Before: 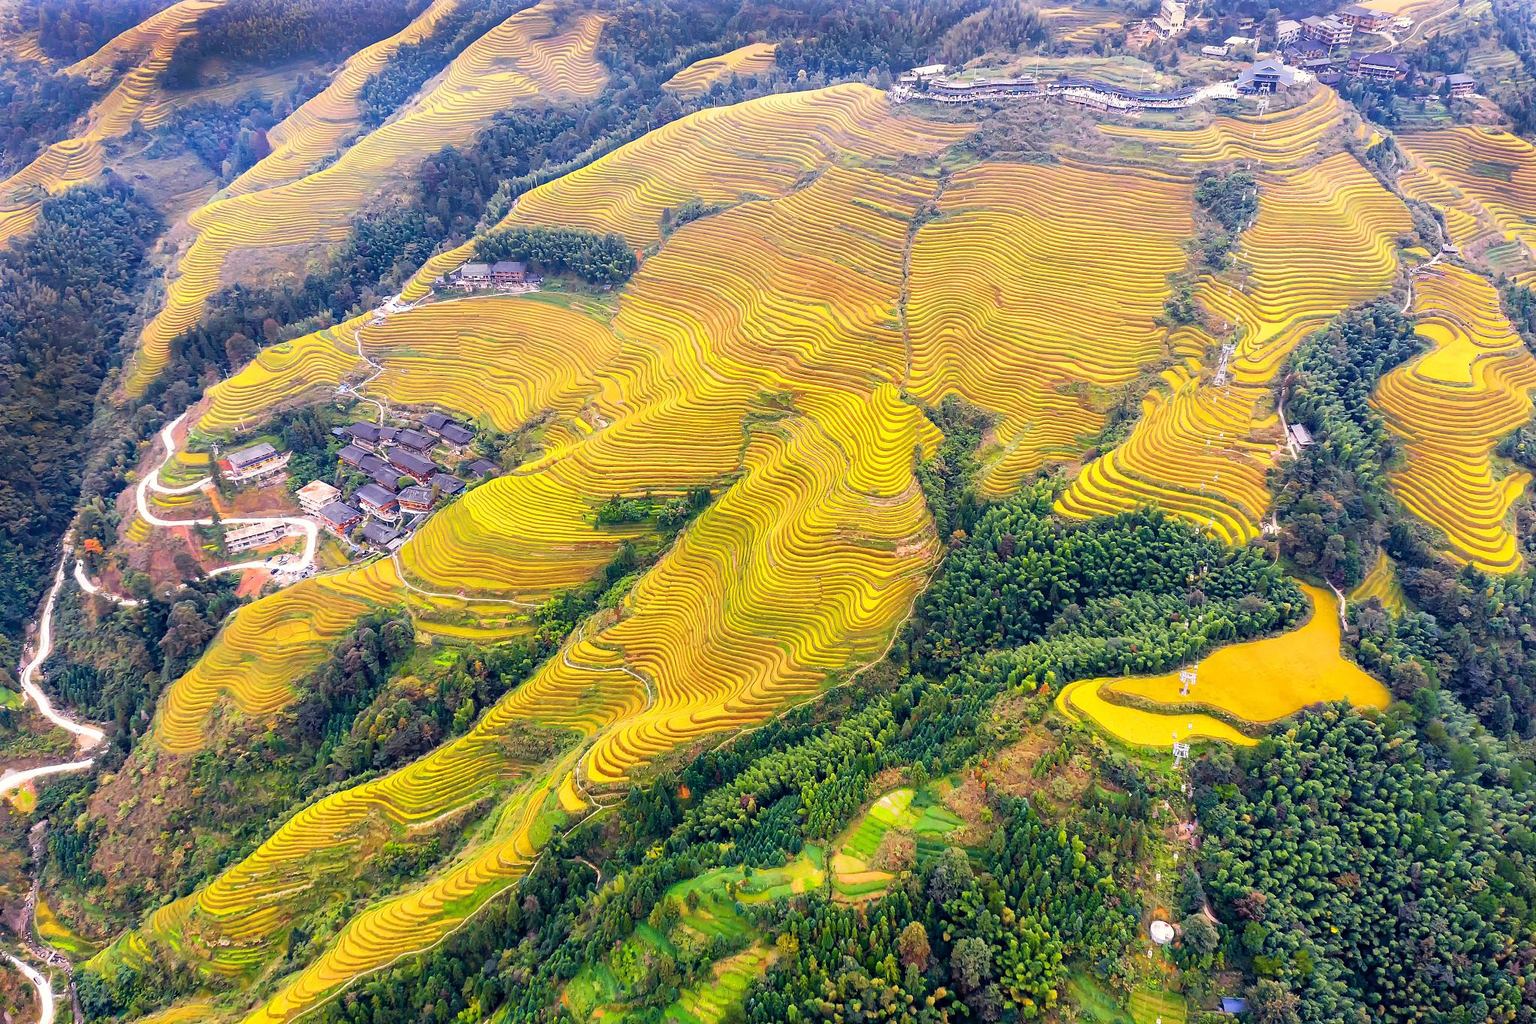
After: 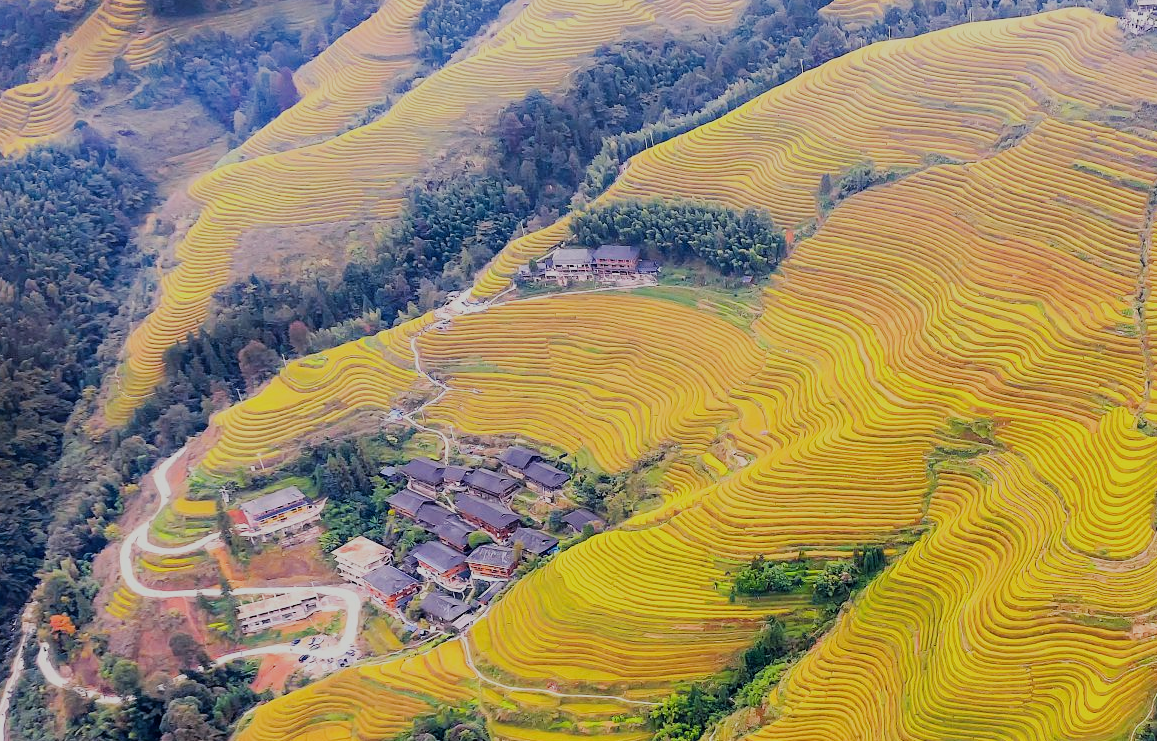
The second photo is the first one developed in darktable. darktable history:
exposure: exposure -0.043 EV, compensate exposure bias true, compensate highlight preservation false
crop and rotate: left 3.07%, top 7.583%, right 40.362%, bottom 38.051%
filmic rgb: black relative exposure -6.94 EV, white relative exposure 5.66 EV, threshold 2.99 EV, hardness 2.86, enable highlight reconstruction true
